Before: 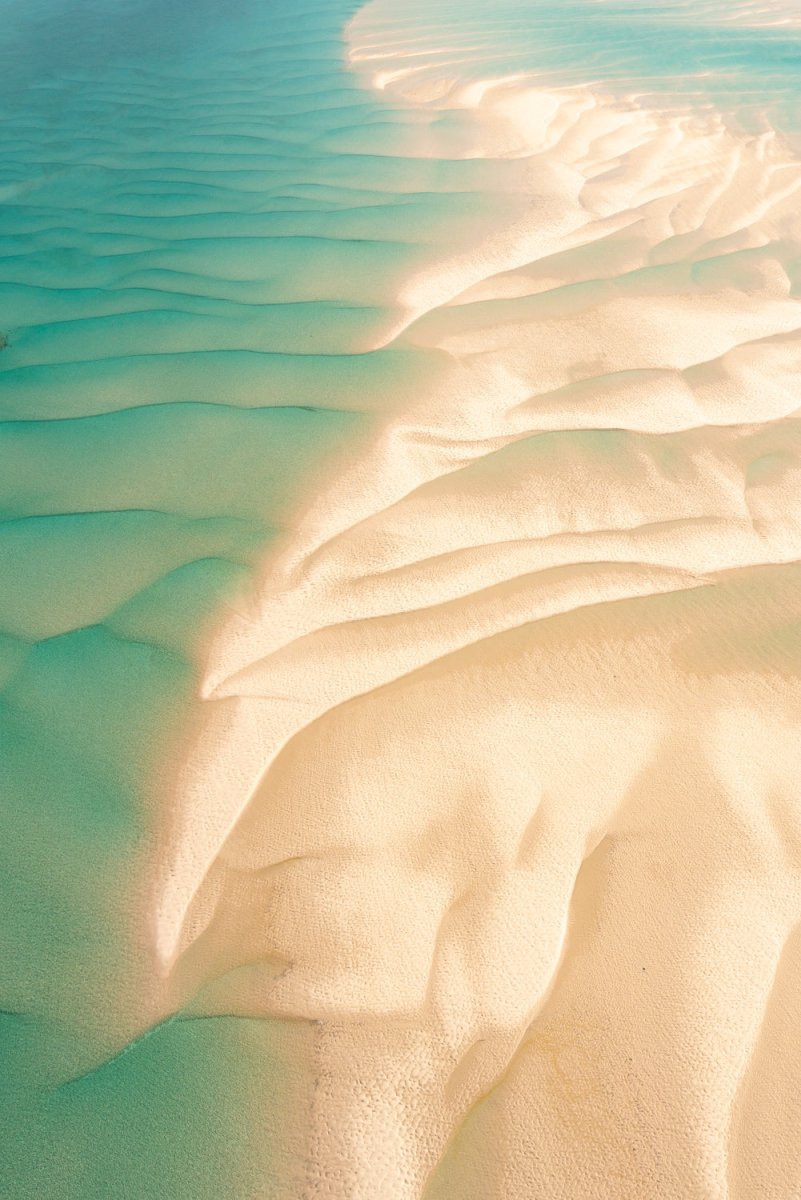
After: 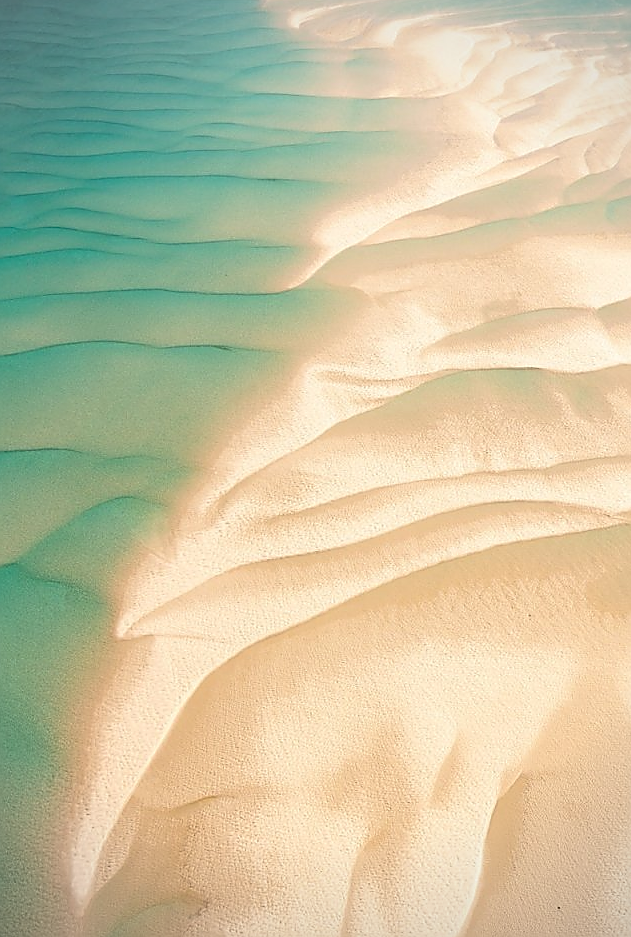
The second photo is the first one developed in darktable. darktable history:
vignetting: fall-off radius 60.92%
crop and rotate: left 10.77%, top 5.1%, right 10.41%, bottom 16.76%
sharpen: radius 1.4, amount 1.25, threshold 0.7
